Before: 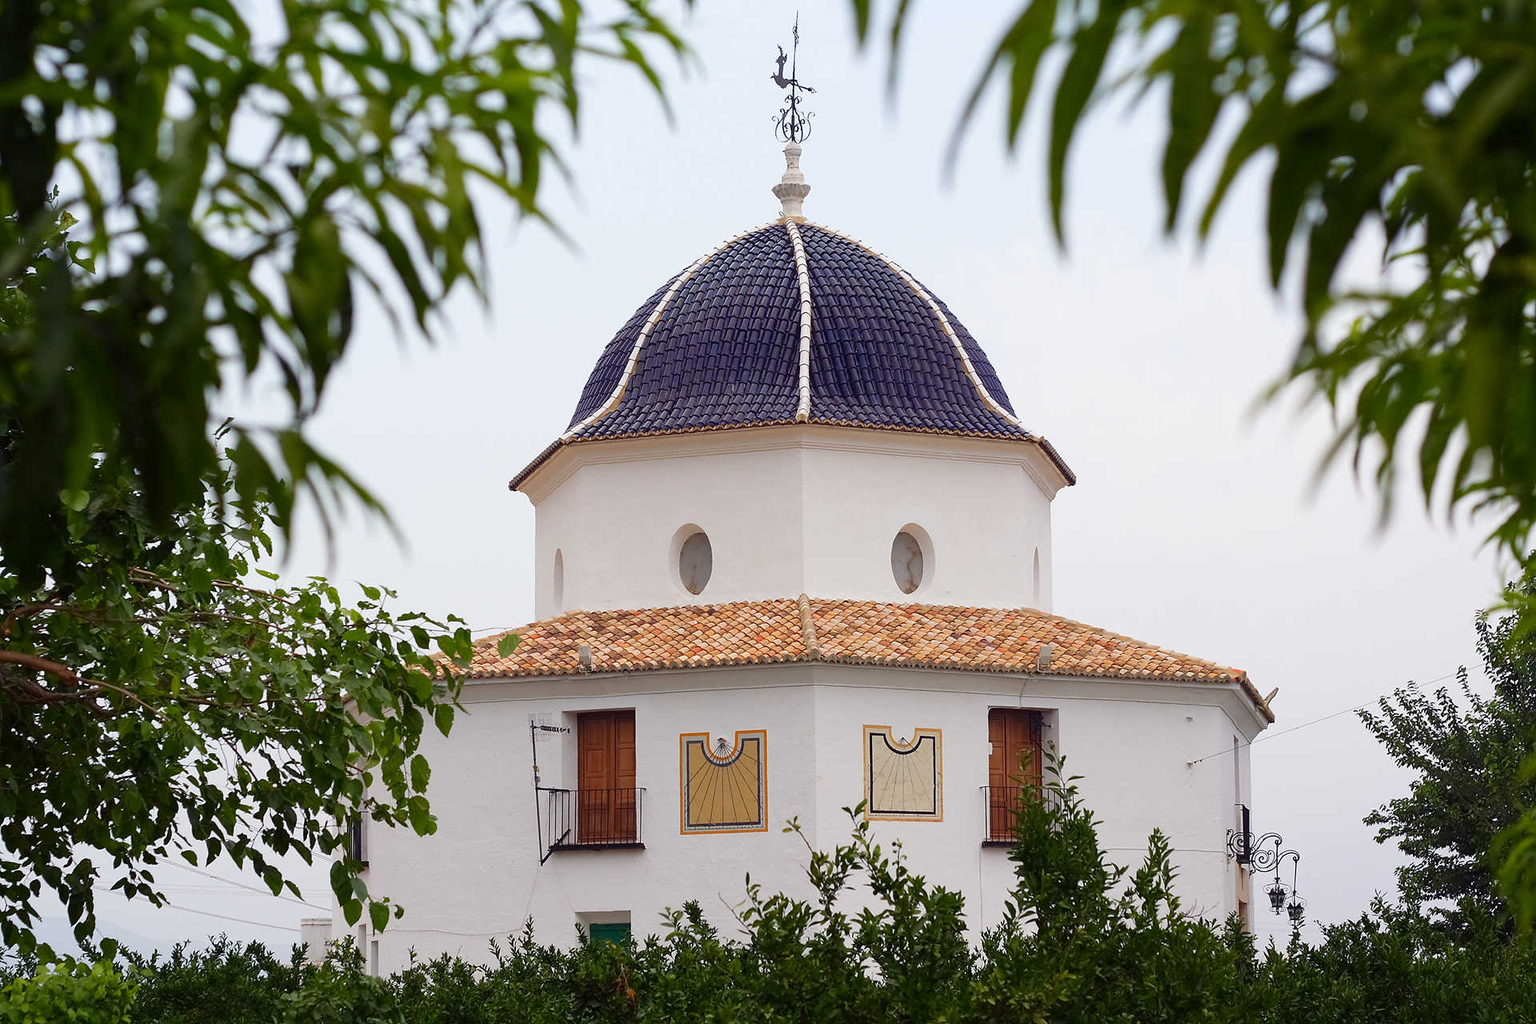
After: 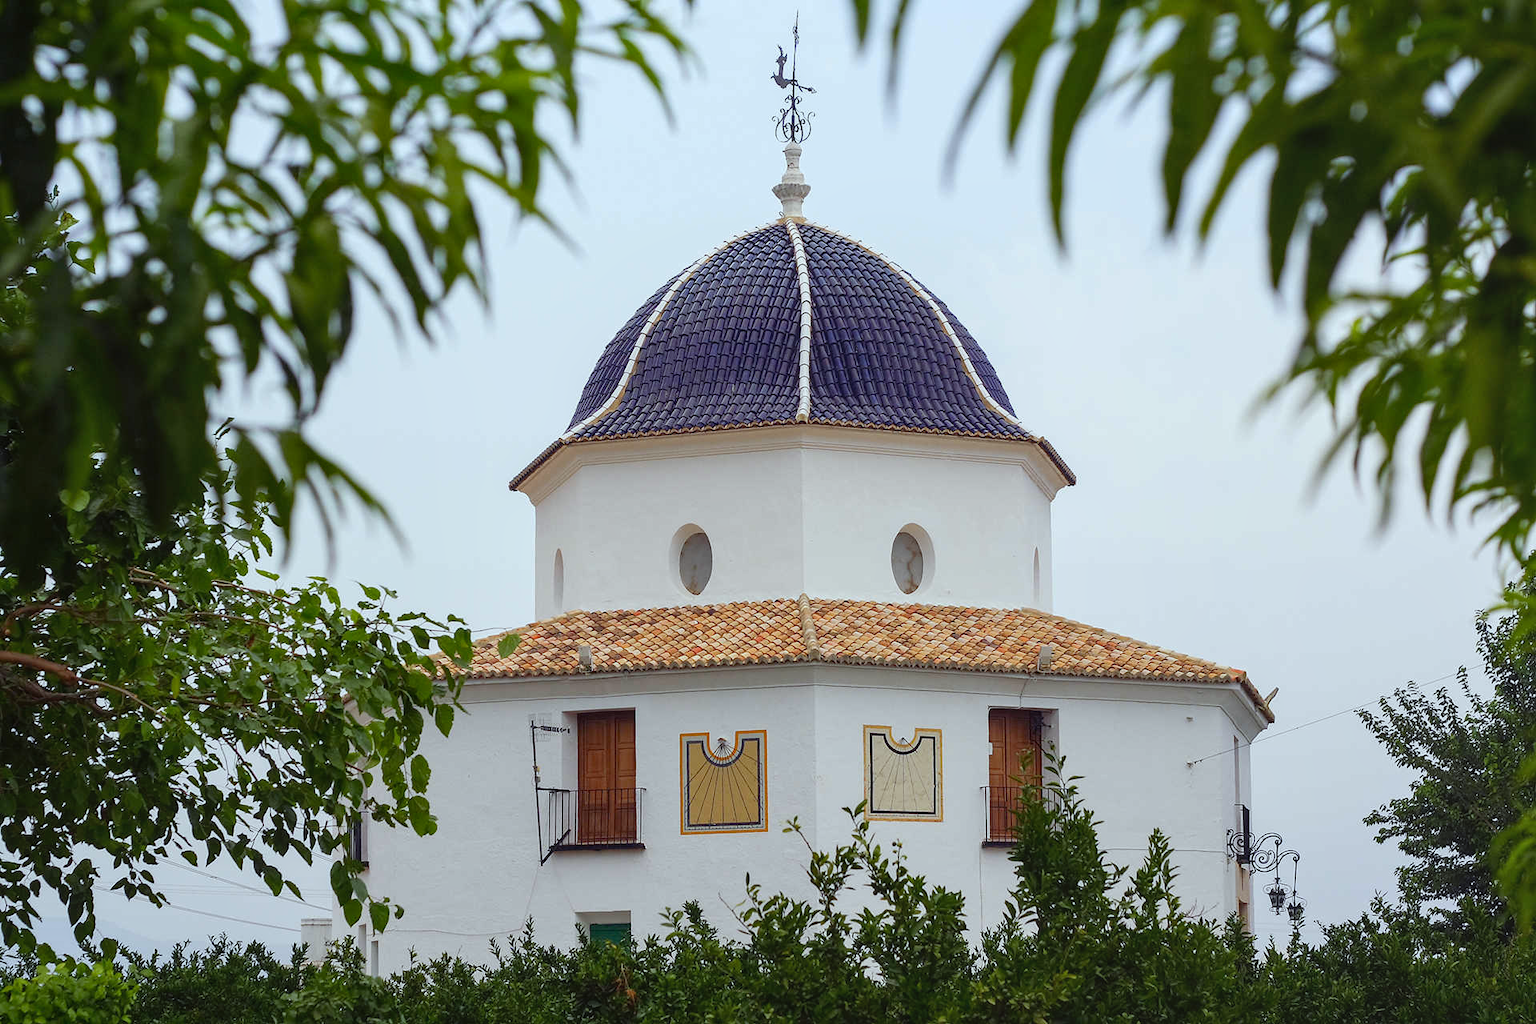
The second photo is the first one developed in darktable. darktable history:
white balance: red 0.954, blue 1.079
color correction: highlights a* -4.28, highlights b* 6.53
local contrast: detail 110%
